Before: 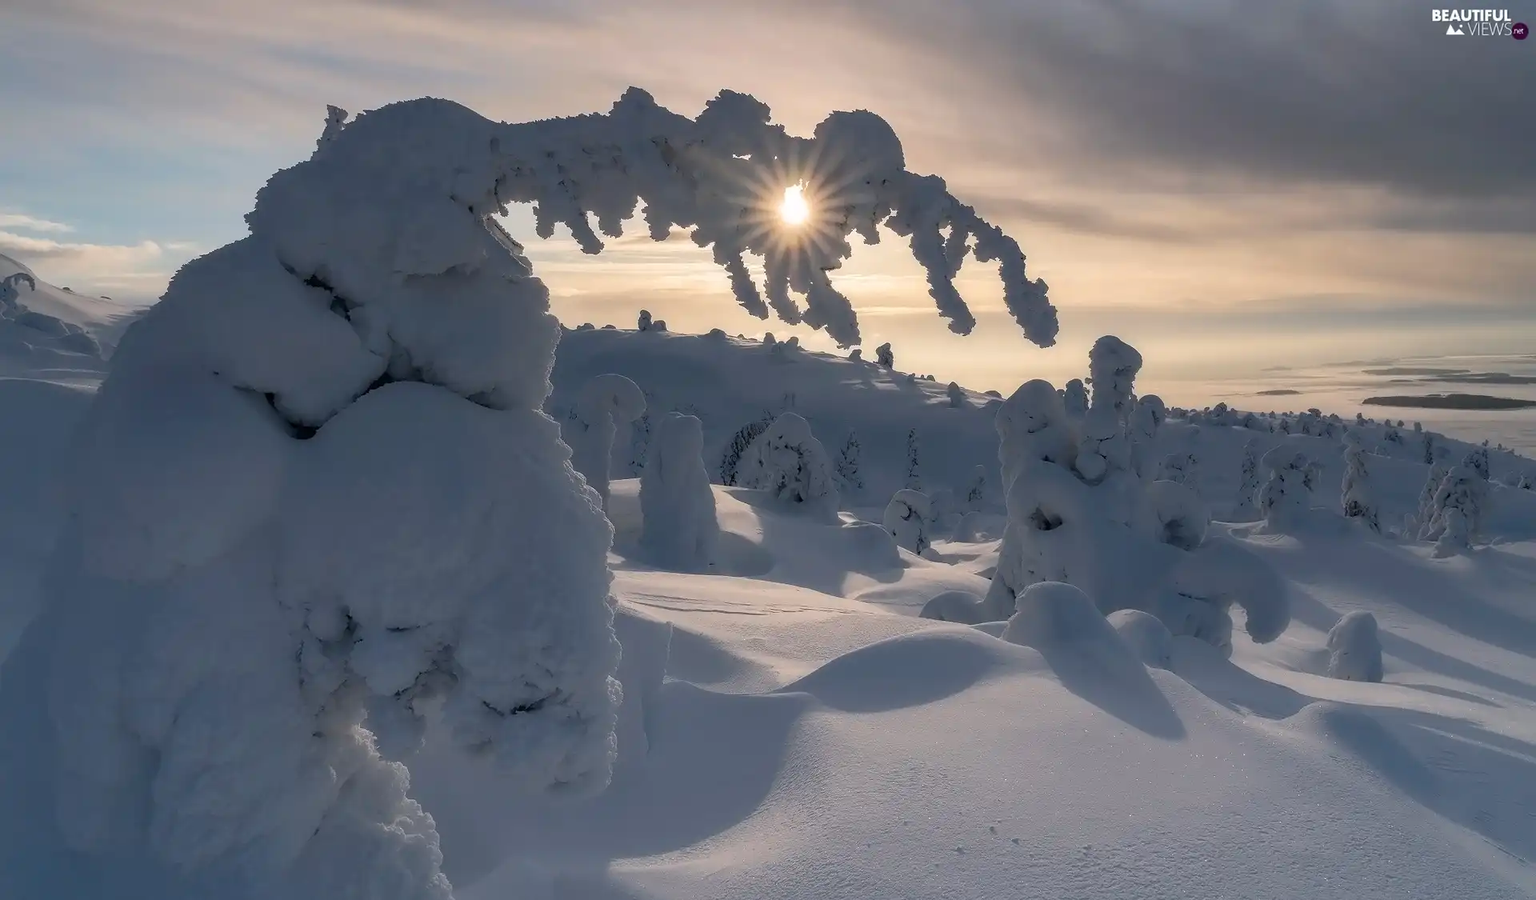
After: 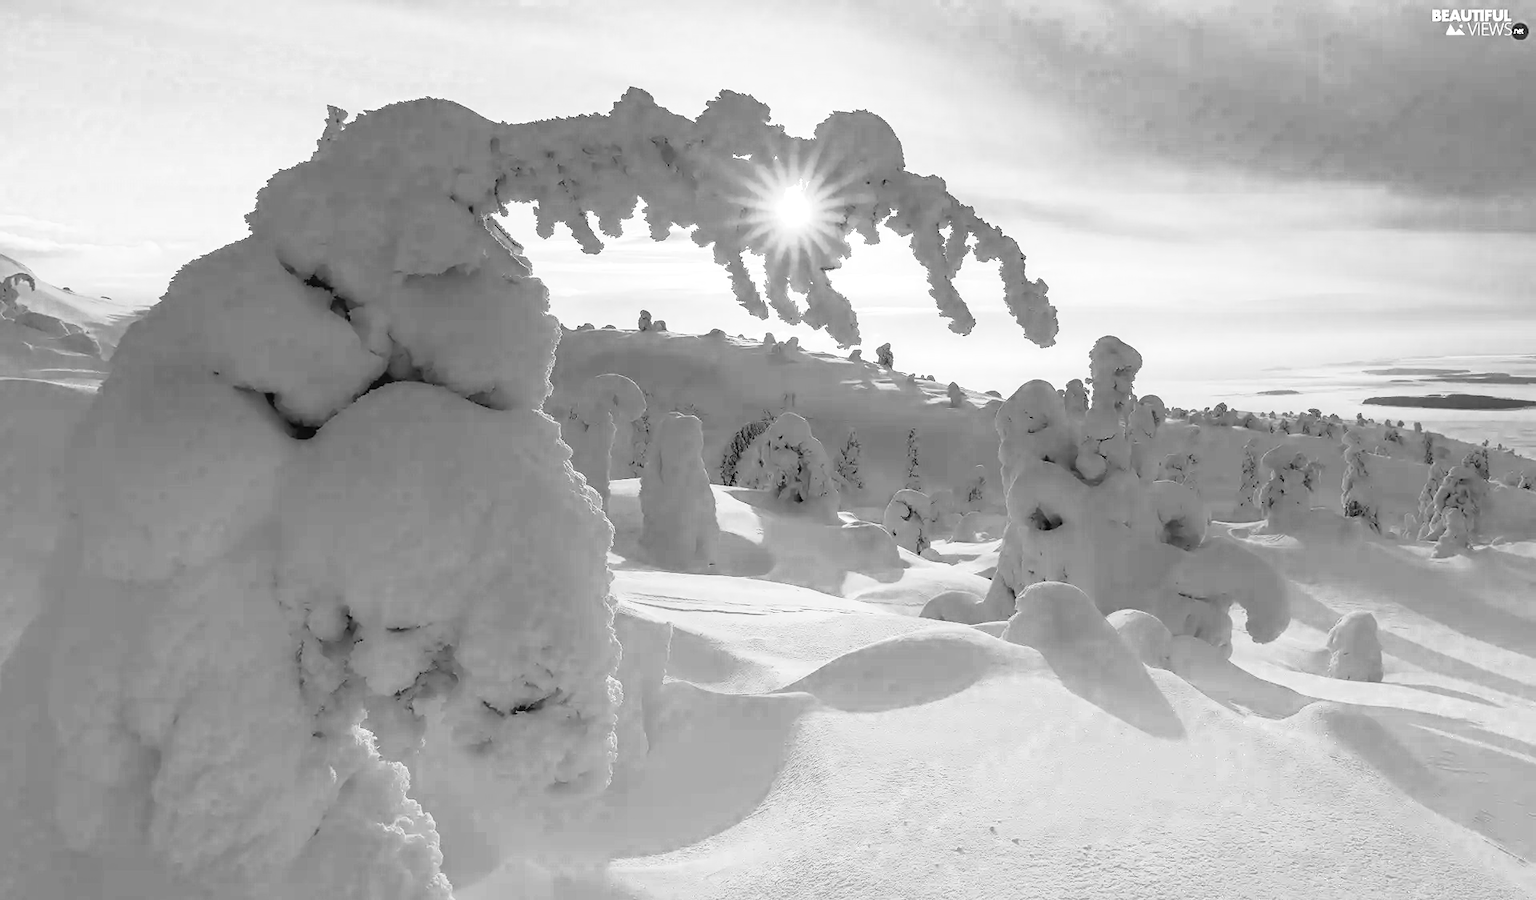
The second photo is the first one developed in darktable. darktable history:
base curve: curves: ch0 [(0, 0) (0.005, 0.002) (0.193, 0.295) (0.399, 0.664) (0.75, 0.928) (1, 1)], preserve colors none
exposure: black level correction -0.002, exposure 0.544 EV, compensate highlight preservation false
local contrast: mode bilateral grid, contrast 100, coarseness 100, detail 91%, midtone range 0.2
color zones: curves: ch0 [(0, 0.613) (0.01, 0.613) (0.245, 0.448) (0.498, 0.529) (0.642, 0.665) (0.879, 0.777) (0.99, 0.613)]; ch1 [(0, 0) (0.143, 0) (0.286, 0) (0.429, 0) (0.571, 0) (0.714, 0) (0.857, 0)]
